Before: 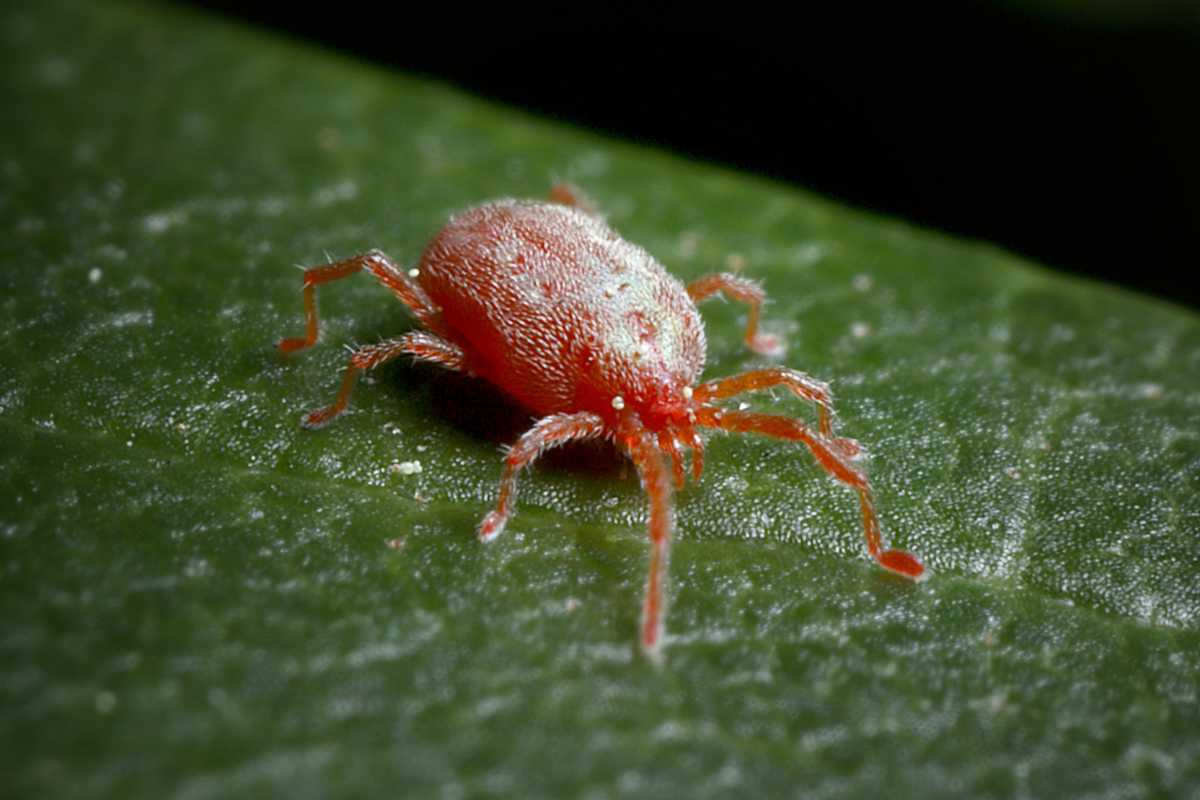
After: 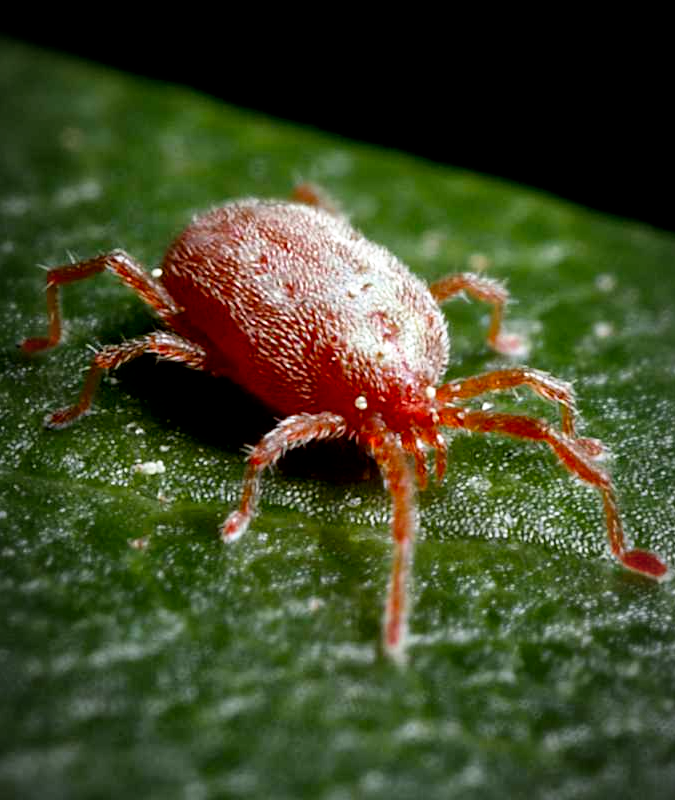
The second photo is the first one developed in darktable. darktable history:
crop: left 21.496%, right 22.254%
filmic rgb: black relative exposure -8.7 EV, white relative exposure 2.7 EV, threshold 3 EV, target black luminance 0%, hardness 6.25, latitude 75%, contrast 1.325, highlights saturation mix -5%, preserve chrominance no, color science v5 (2021), iterations of high-quality reconstruction 0, enable highlight reconstruction true
vignetting: fall-off start 97%, fall-off radius 100%, width/height ratio 0.609, unbound false
local contrast: mode bilateral grid, contrast 20, coarseness 50, detail 132%, midtone range 0.2
